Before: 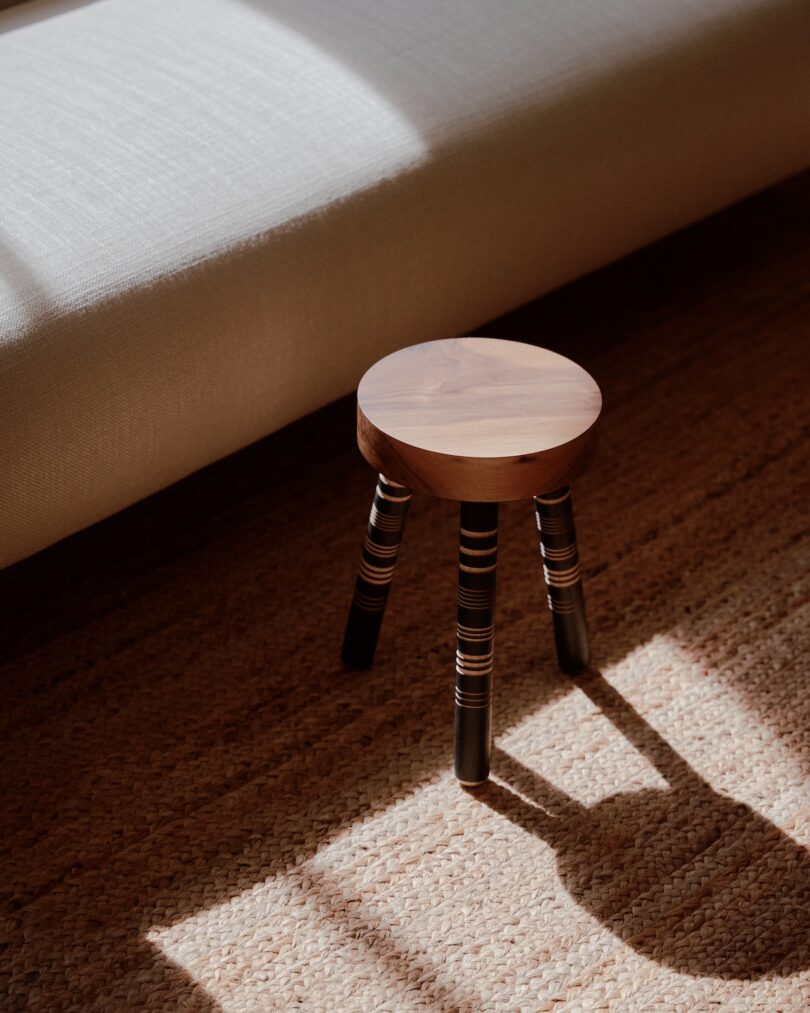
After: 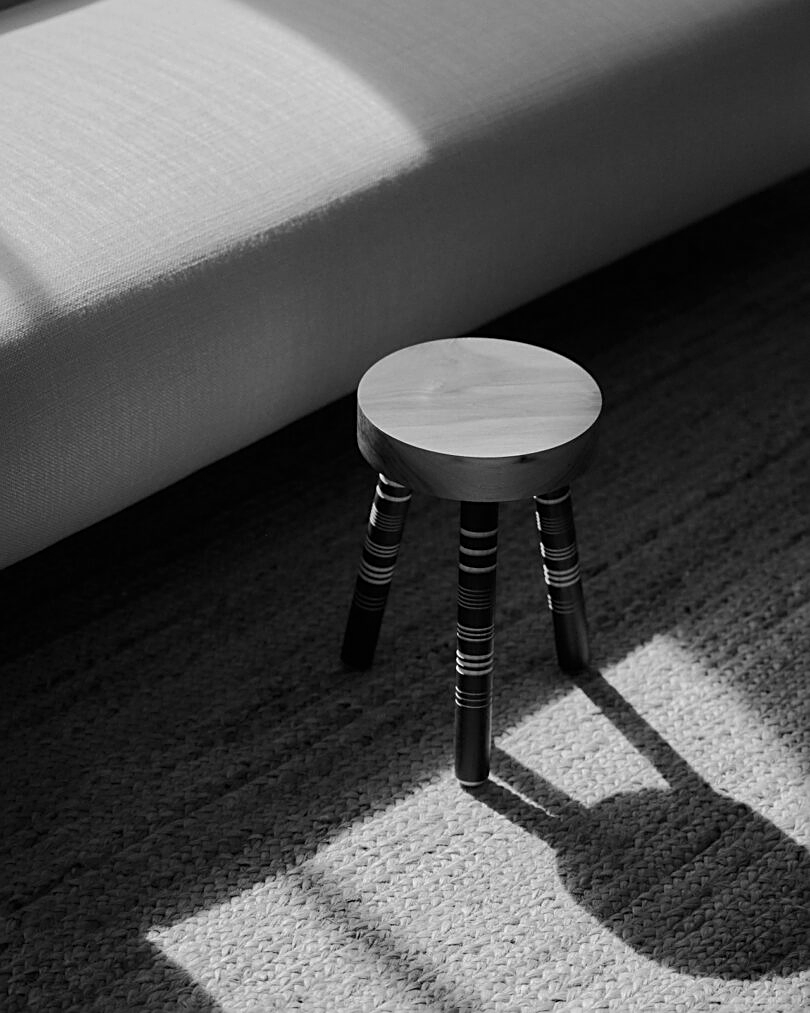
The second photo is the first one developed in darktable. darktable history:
monochrome: a -35.87, b 49.73, size 1.7
sharpen: on, module defaults
